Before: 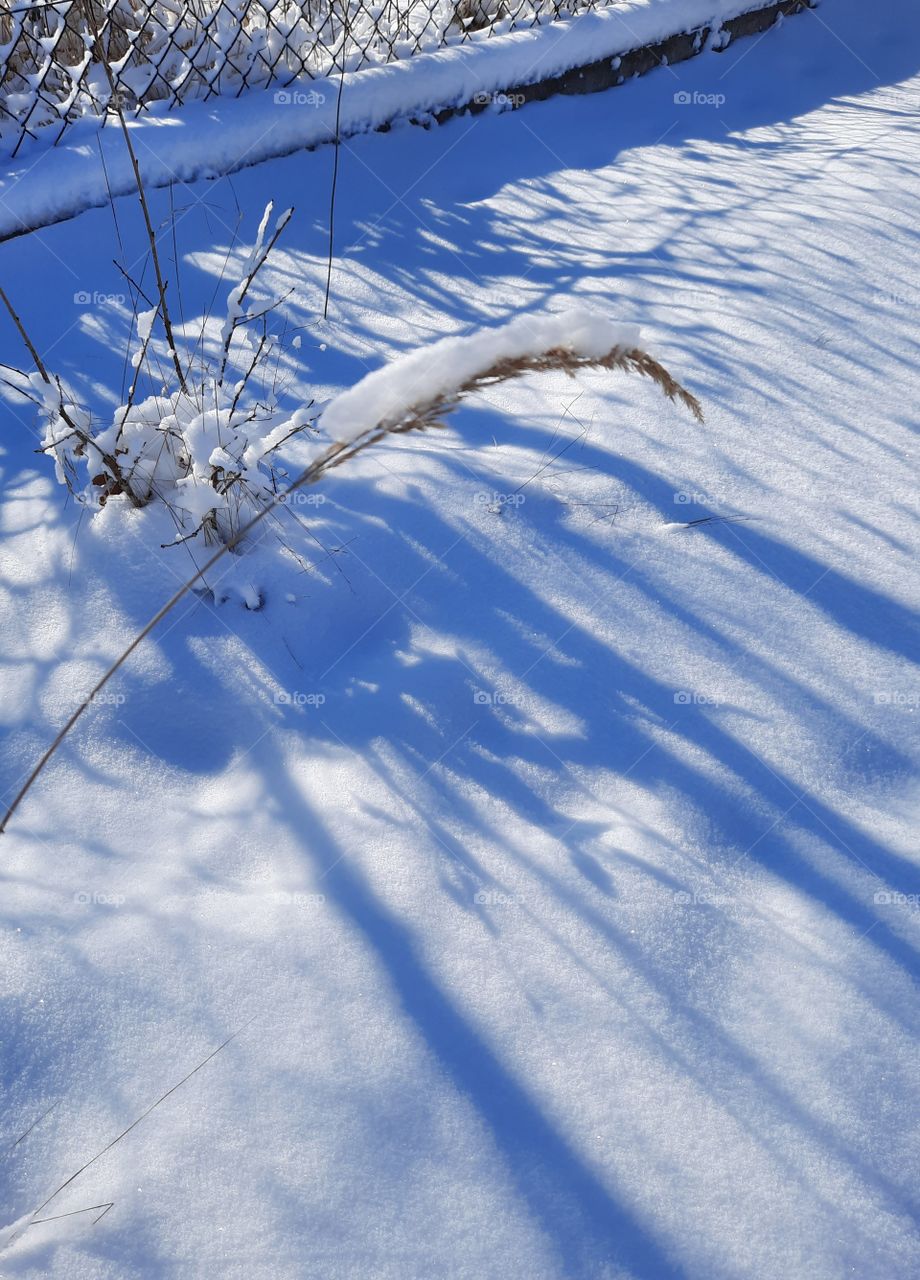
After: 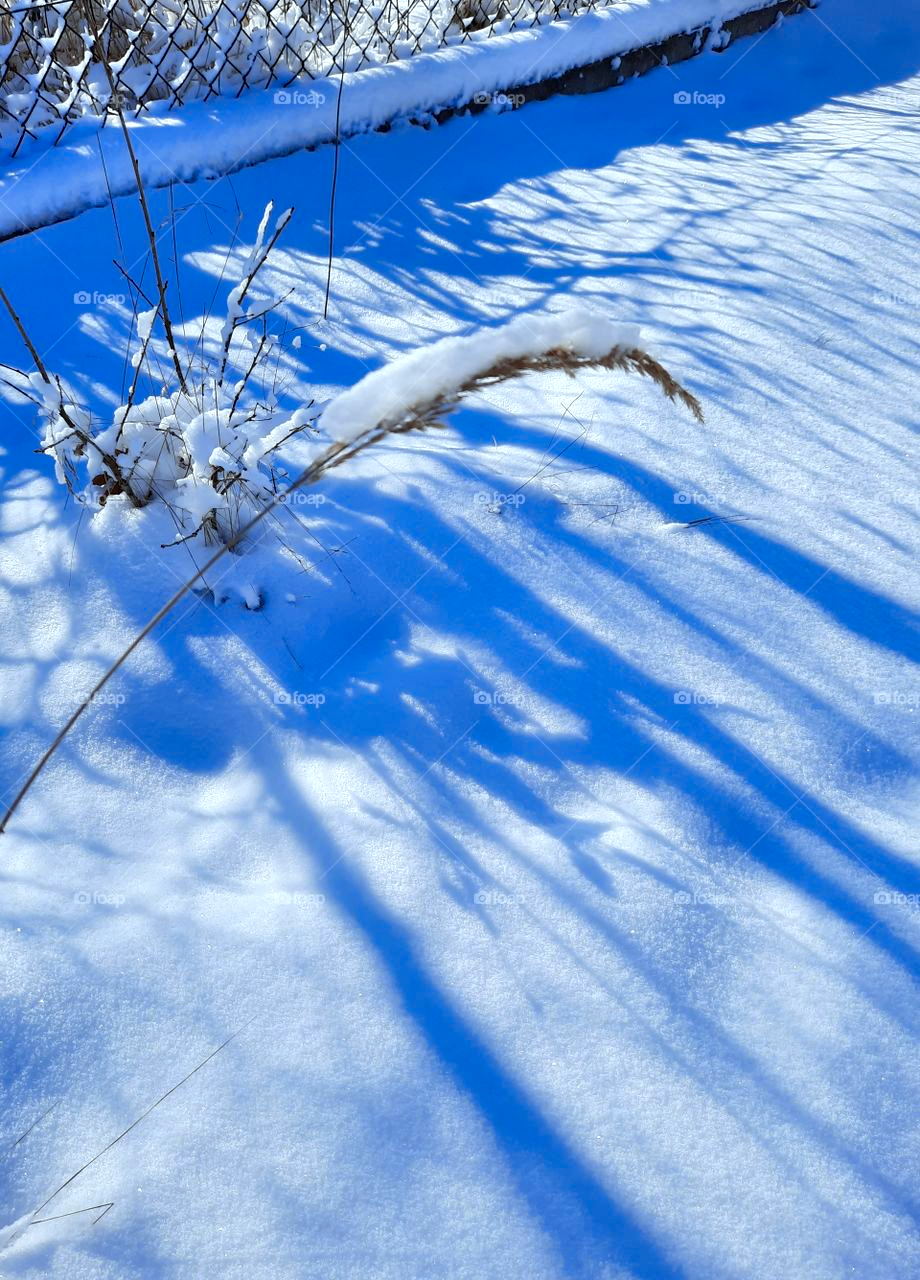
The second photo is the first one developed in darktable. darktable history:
white balance: red 0.925, blue 1.046
contrast equalizer: octaves 7, y [[0.528 ×6], [0.514 ×6], [0.362 ×6], [0 ×6], [0 ×6]]
color zones: curves: ch0 [(0.004, 0.305) (0.261, 0.623) (0.389, 0.399) (0.708, 0.571) (0.947, 0.34)]; ch1 [(0.025, 0.645) (0.229, 0.584) (0.326, 0.551) (0.484, 0.262) (0.757, 0.643)]
